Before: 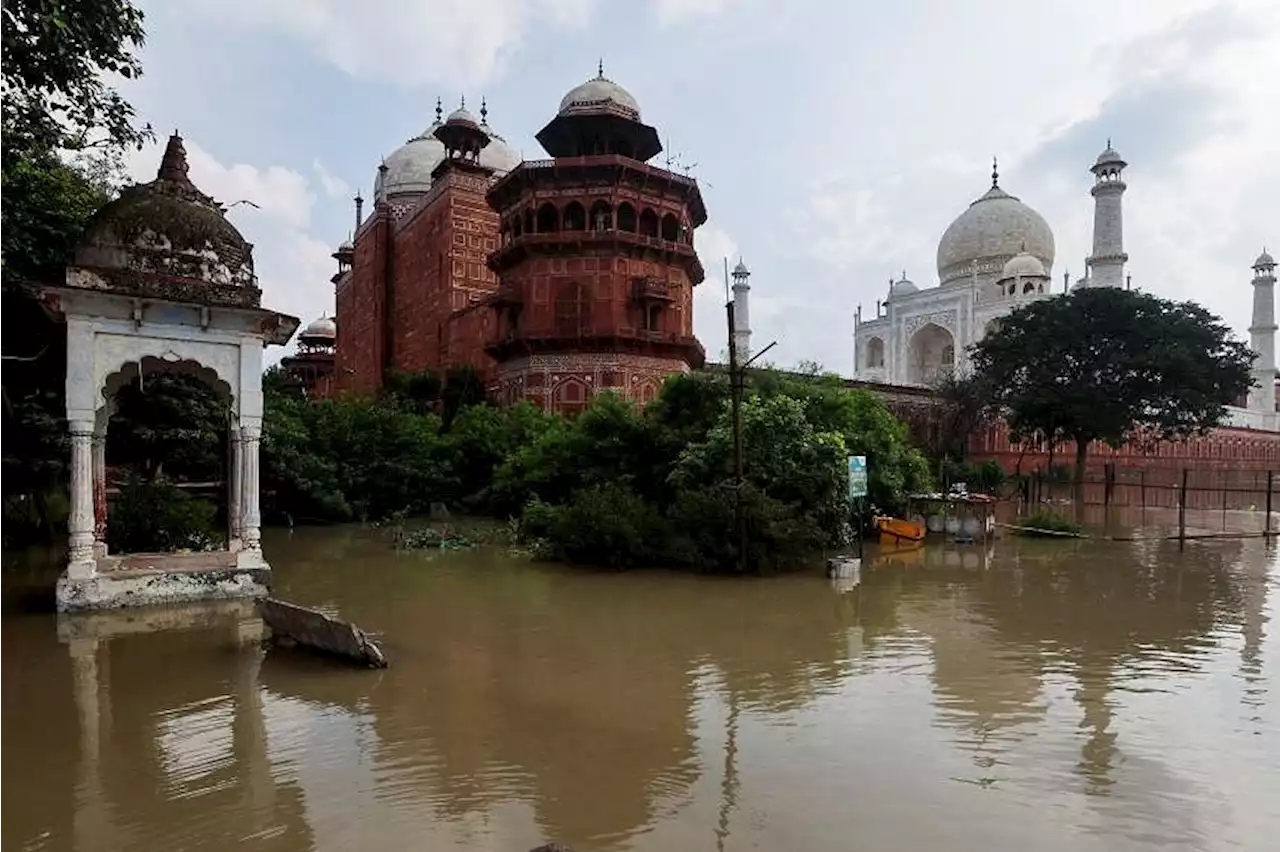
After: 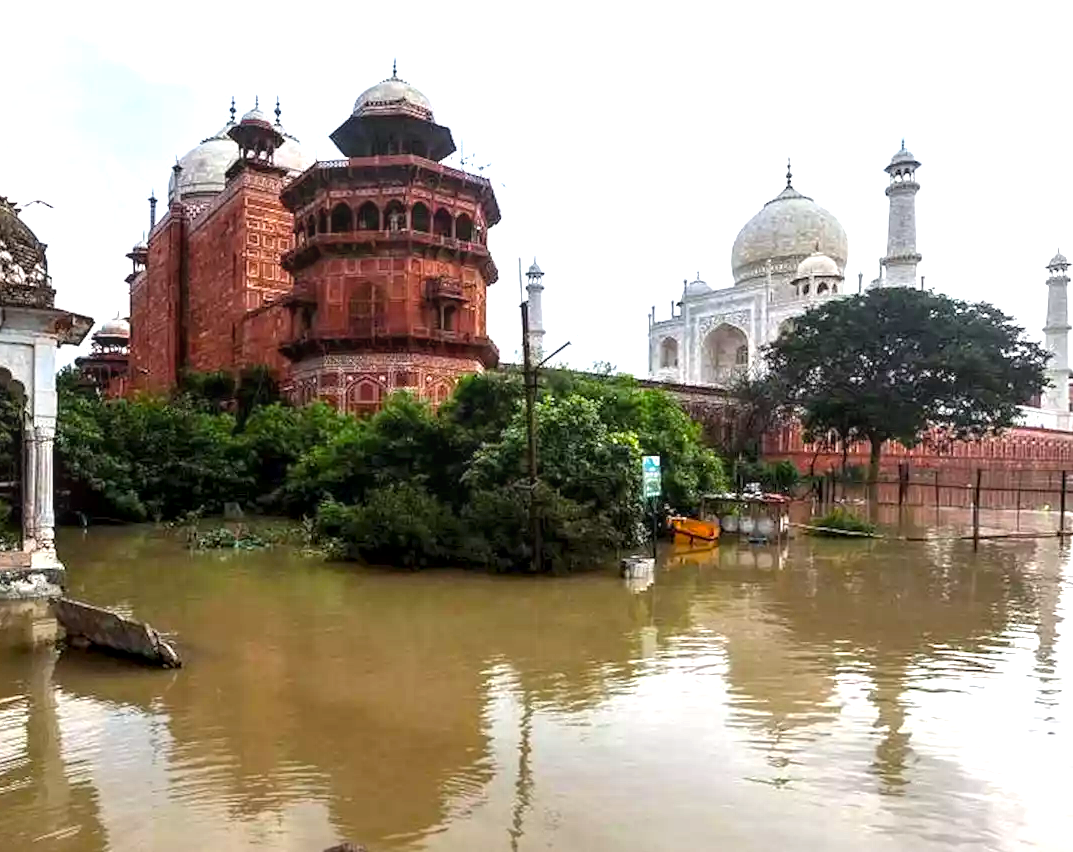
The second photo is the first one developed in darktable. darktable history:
local contrast: on, module defaults
color balance rgb: perceptual saturation grading › global saturation 25.746%
crop: left 16.102%
exposure: black level correction 0, exposure 1.097 EV, compensate highlight preservation false
